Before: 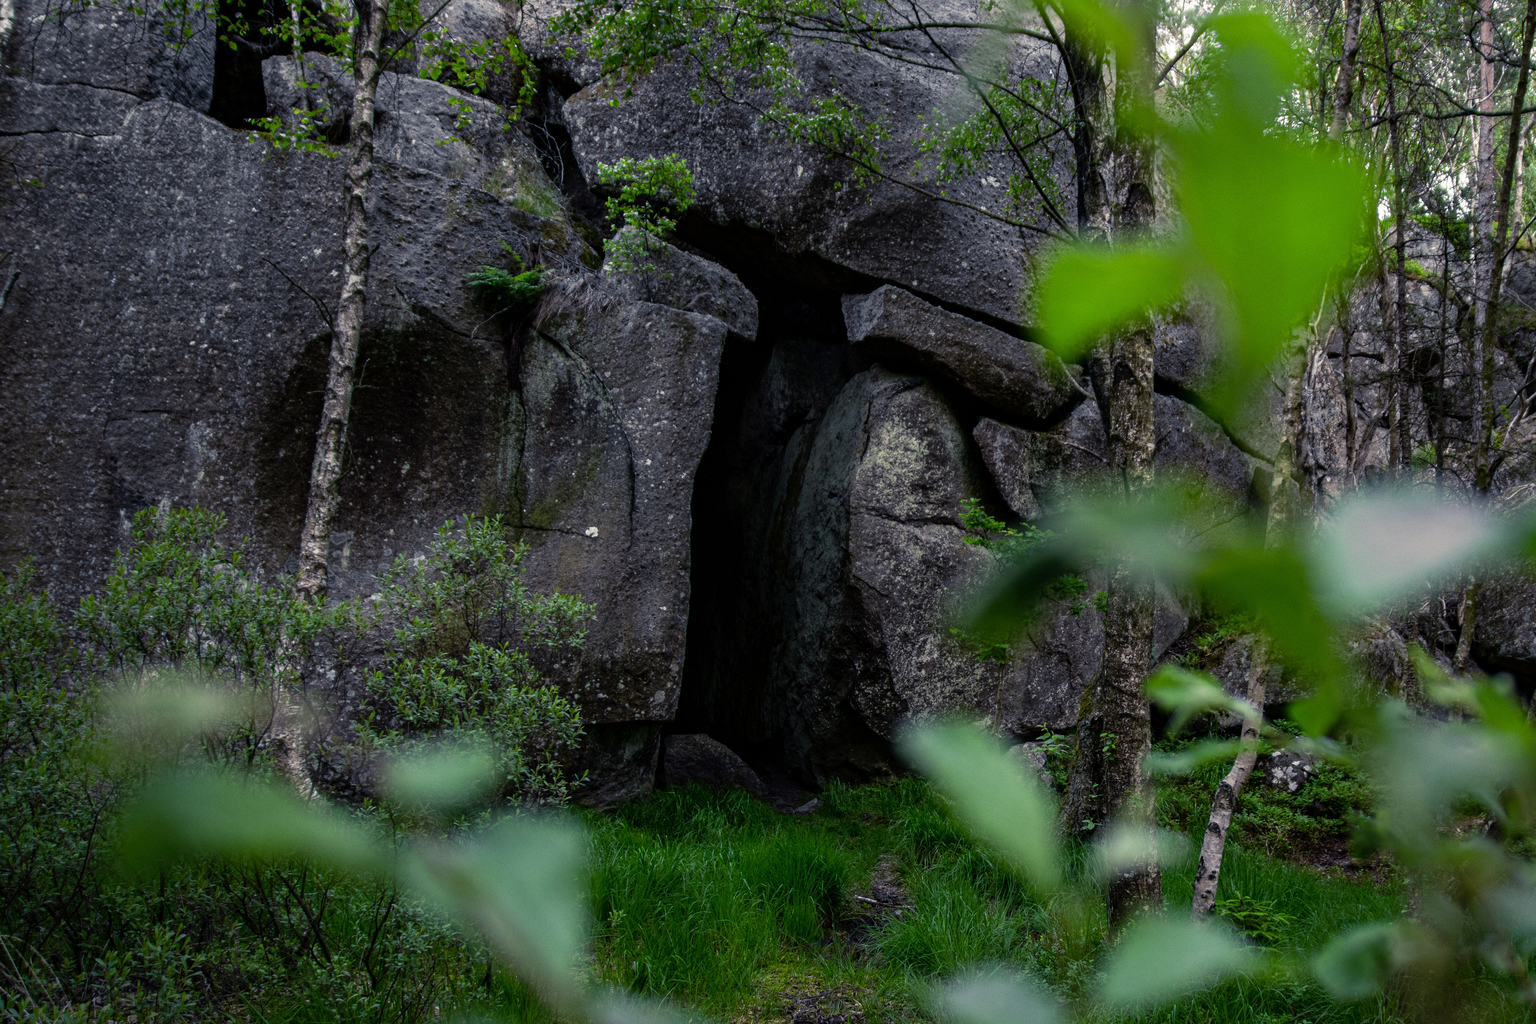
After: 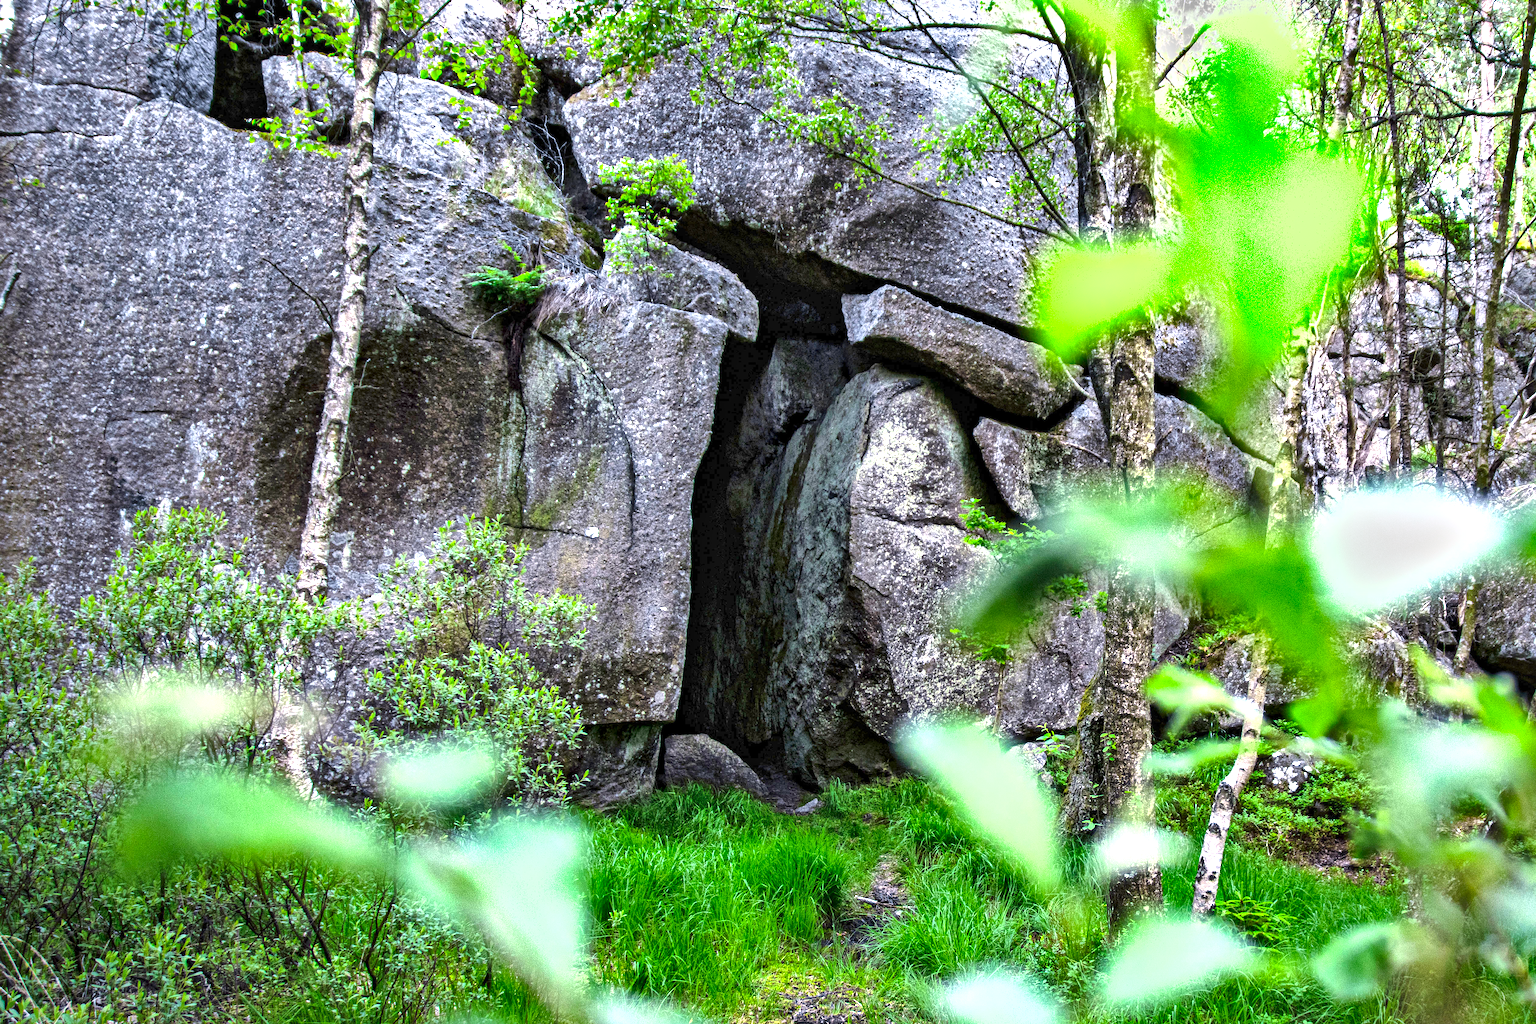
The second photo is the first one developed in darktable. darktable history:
contrast brightness saturation: contrast 0.073, brightness 0.073, saturation 0.183
shadows and highlights: highlights color adjustment 52.64%, low approximation 0.01, soften with gaussian
exposure: black level correction 0, exposure 2.424 EV, compensate highlight preservation false
local contrast: mode bilateral grid, contrast 20, coarseness 51, detail 147%, midtone range 0.2
